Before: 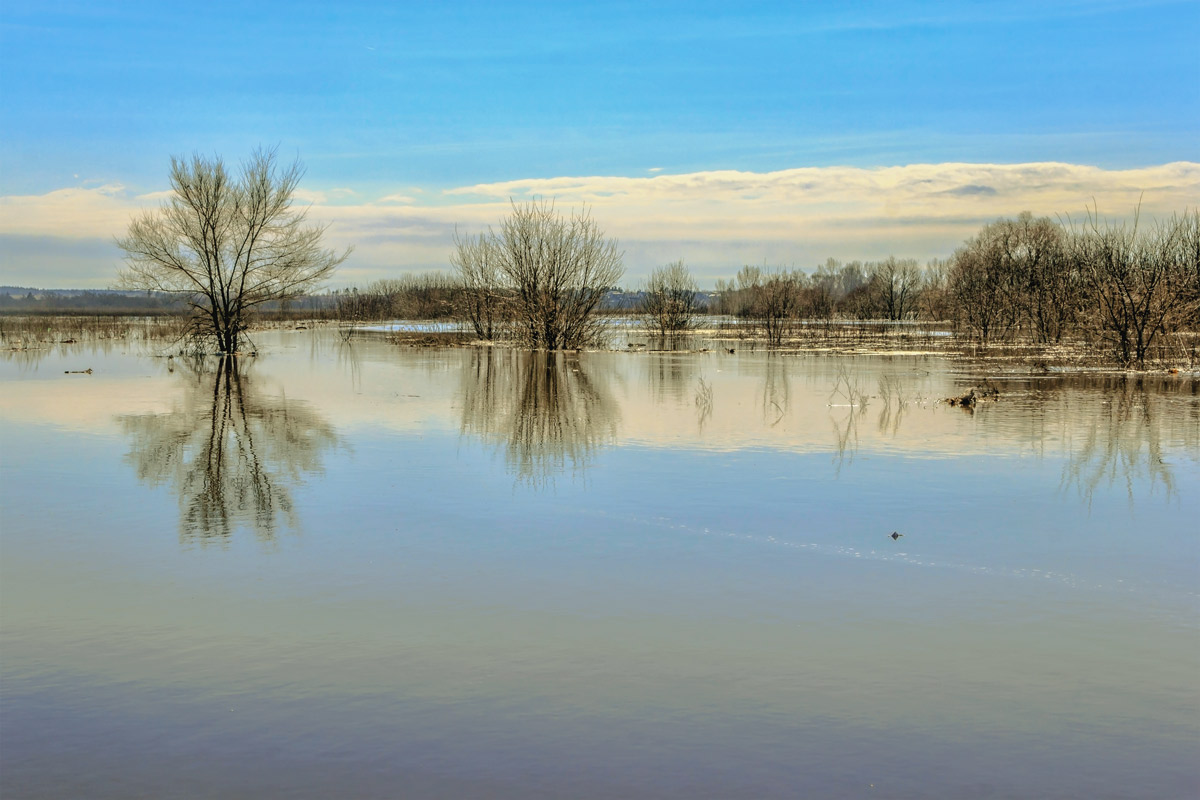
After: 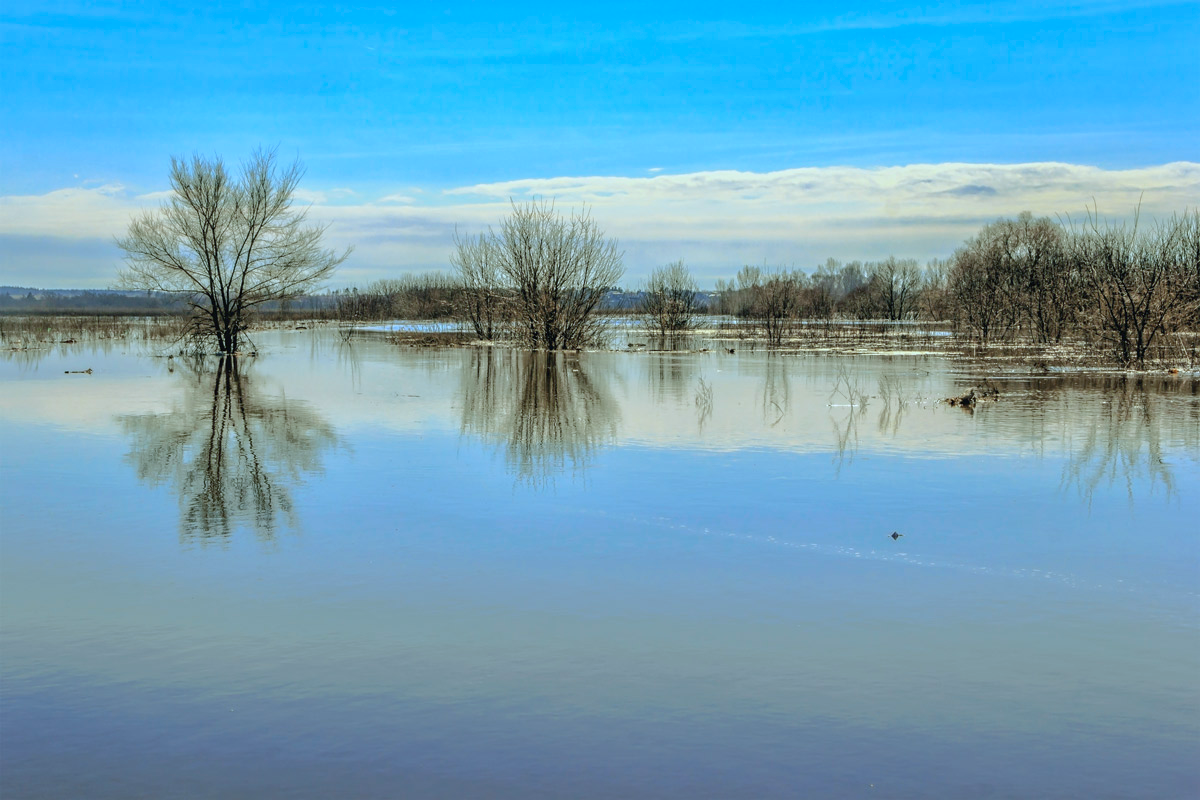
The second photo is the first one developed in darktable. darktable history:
color calibration: illuminant as shot in camera, x 0.384, y 0.38, temperature 3986.01 K
